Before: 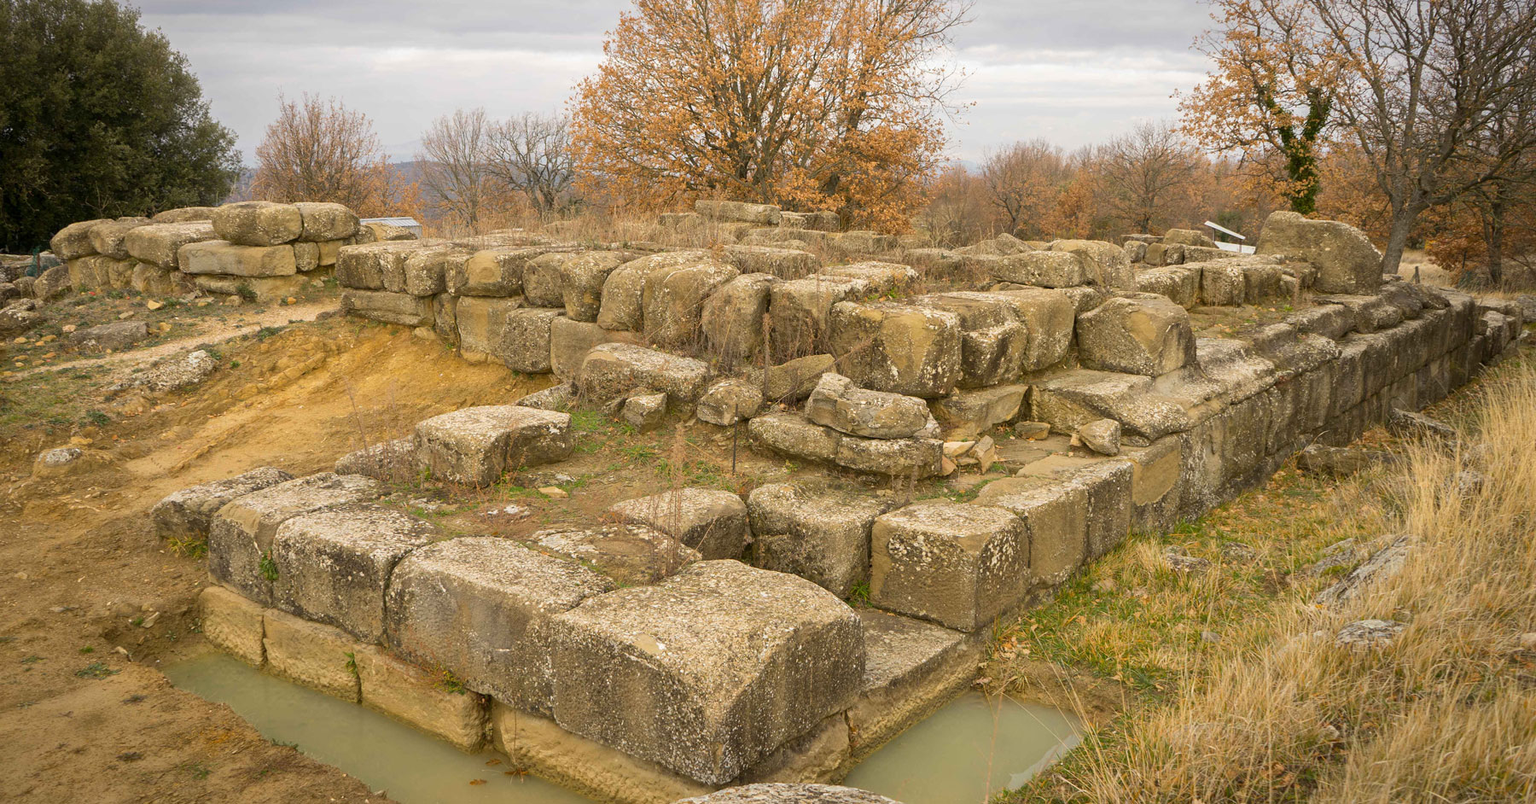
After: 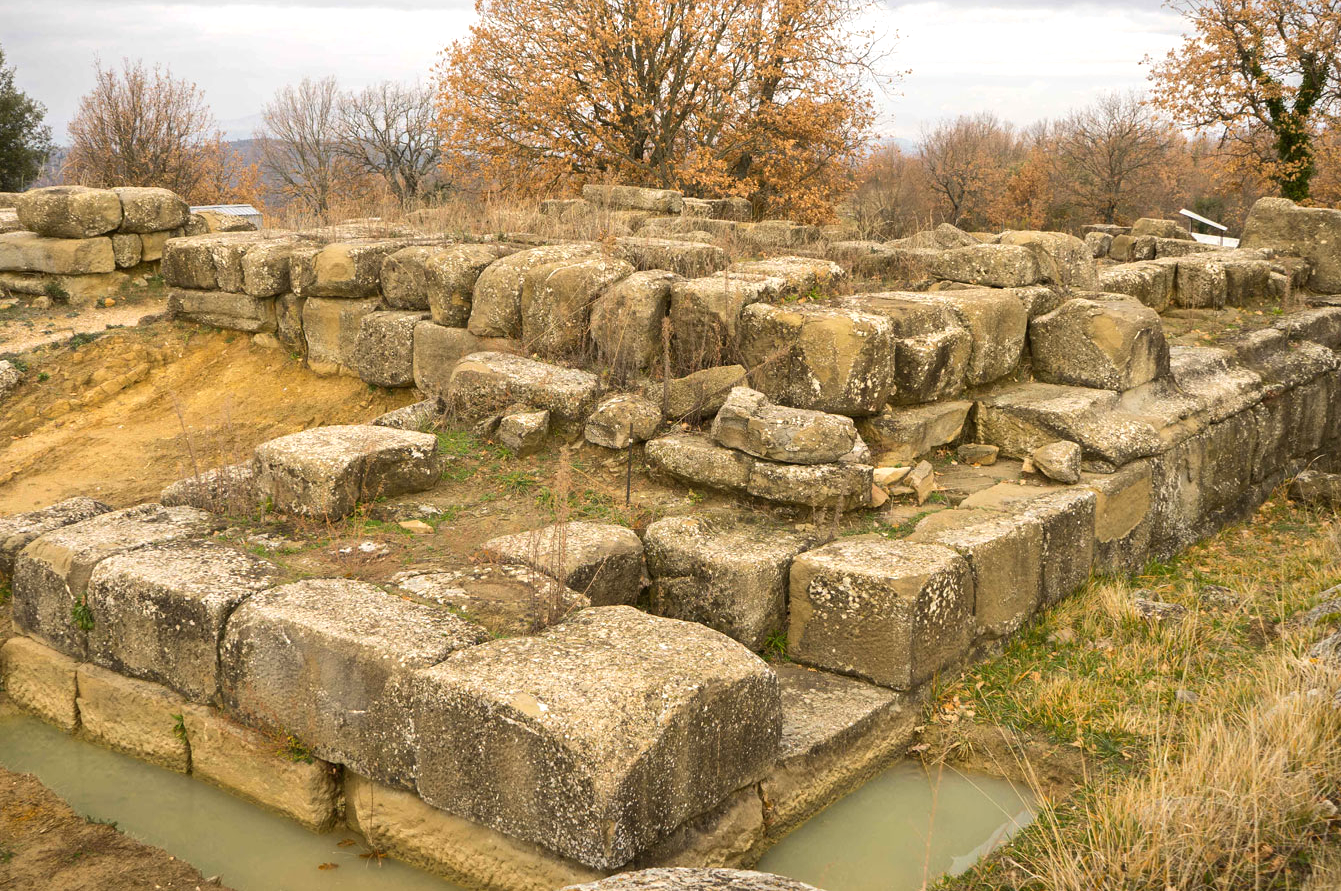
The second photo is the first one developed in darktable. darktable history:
crop and rotate: left 12.923%, top 5.362%, right 12.577%
tone equalizer: -8 EV -0.441 EV, -7 EV -0.413 EV, -6 EV -0.304 EV, -5 EV -0.207 EV, -3 EV 0.207 EV, -2 EV 0.34 EV, -1 EV 0.374 EV, +0 EV 0.447 EV, edges refinement/feathering 500, mask exposure compensation -1.57 EV, preserve details no
